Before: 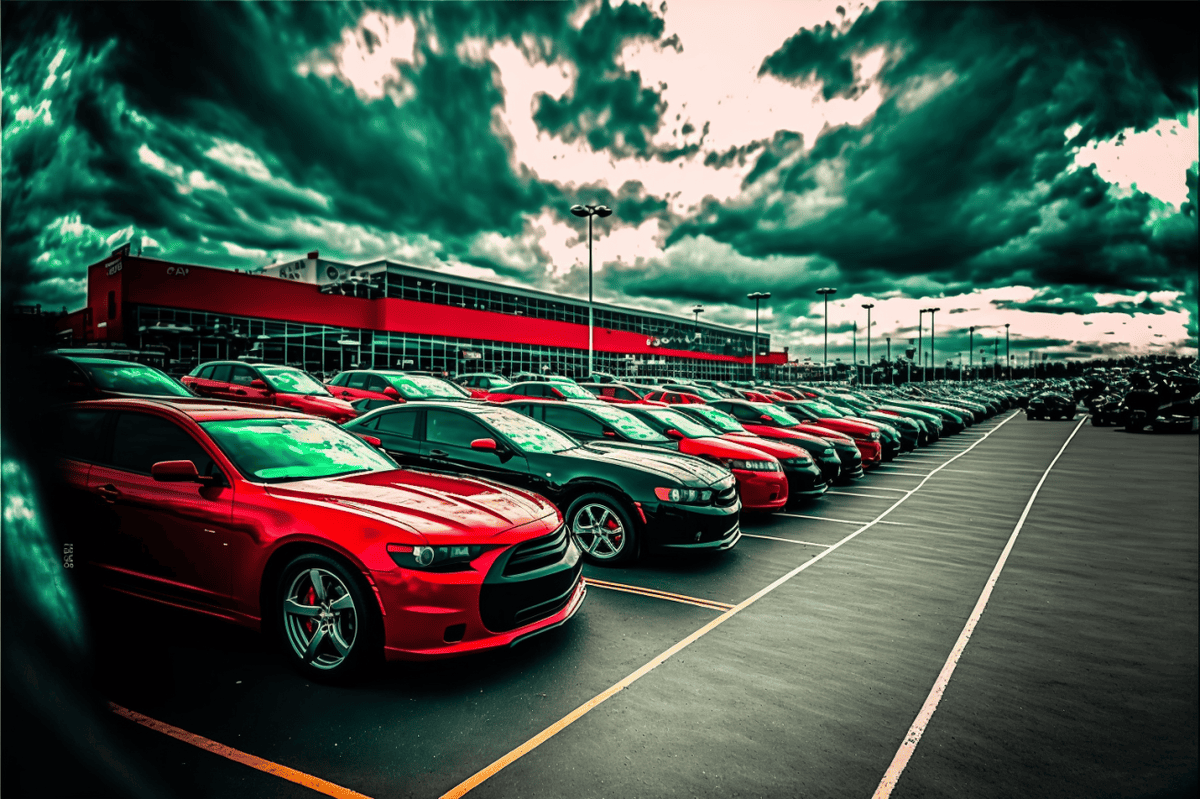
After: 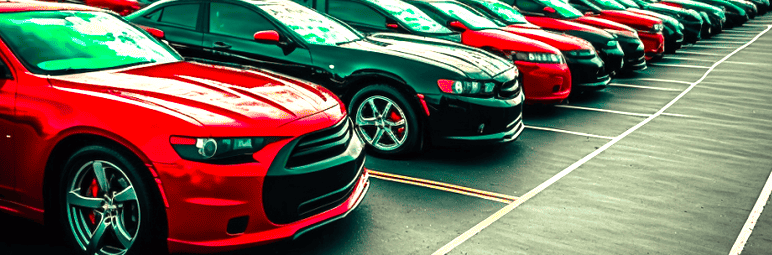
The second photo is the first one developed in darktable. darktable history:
exposure: black level correction 0, exposure 0.7 EV, compensate exposure bias true, compensate highlight preservation false
crop: left 18.091%, top 51.13%, right 17.525%, bottom 16.85%
color zones: curves: ch0 [(0, 0.613) (0.01, 0.613) (0.245, 0.448) (0.498, 0.529) (0.642, 0.665) (0.879, 0.777) (0.99, 0.613)]; ch1 [(0, 0) (0.143, 0) (0.286, 0) (0.429, 0) (0.571, 0) (0.714, 0) (0.857, 0)], mix -138.01%
